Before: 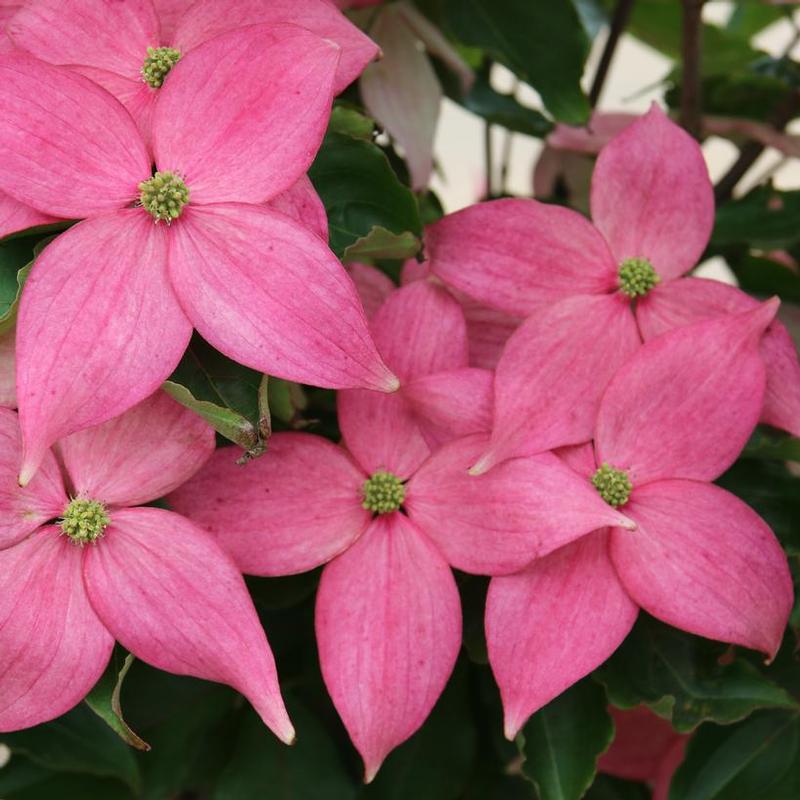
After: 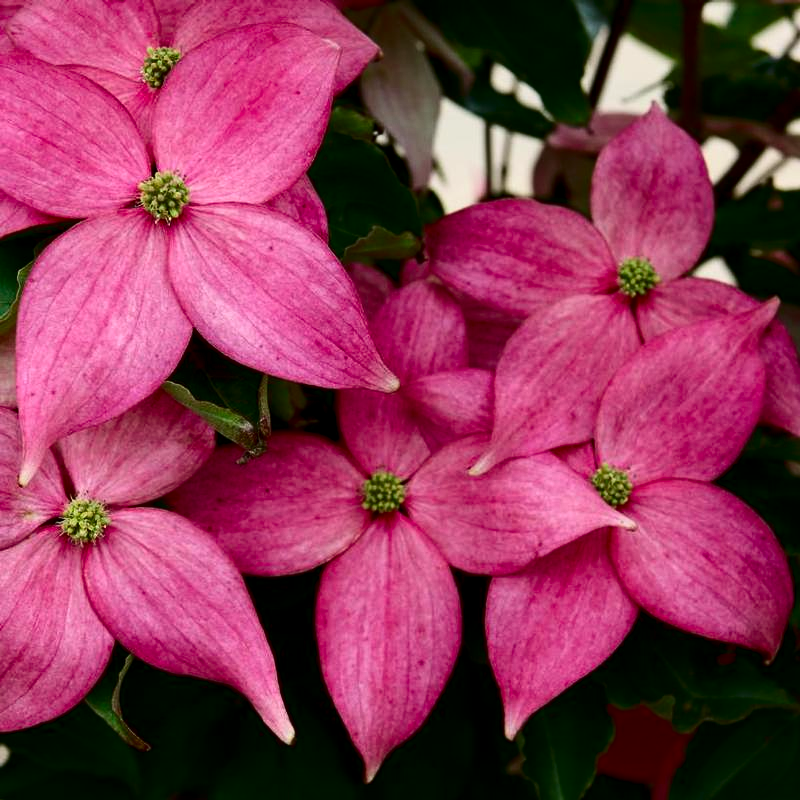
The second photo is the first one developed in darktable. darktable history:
white balance: emerald 1
contrast brightness saturation: contrast 0.24, brightness -0.24, saturation 0.14
local contrast: highlights 100%, shadows 100%, detail 120%, midtone range 0.2
